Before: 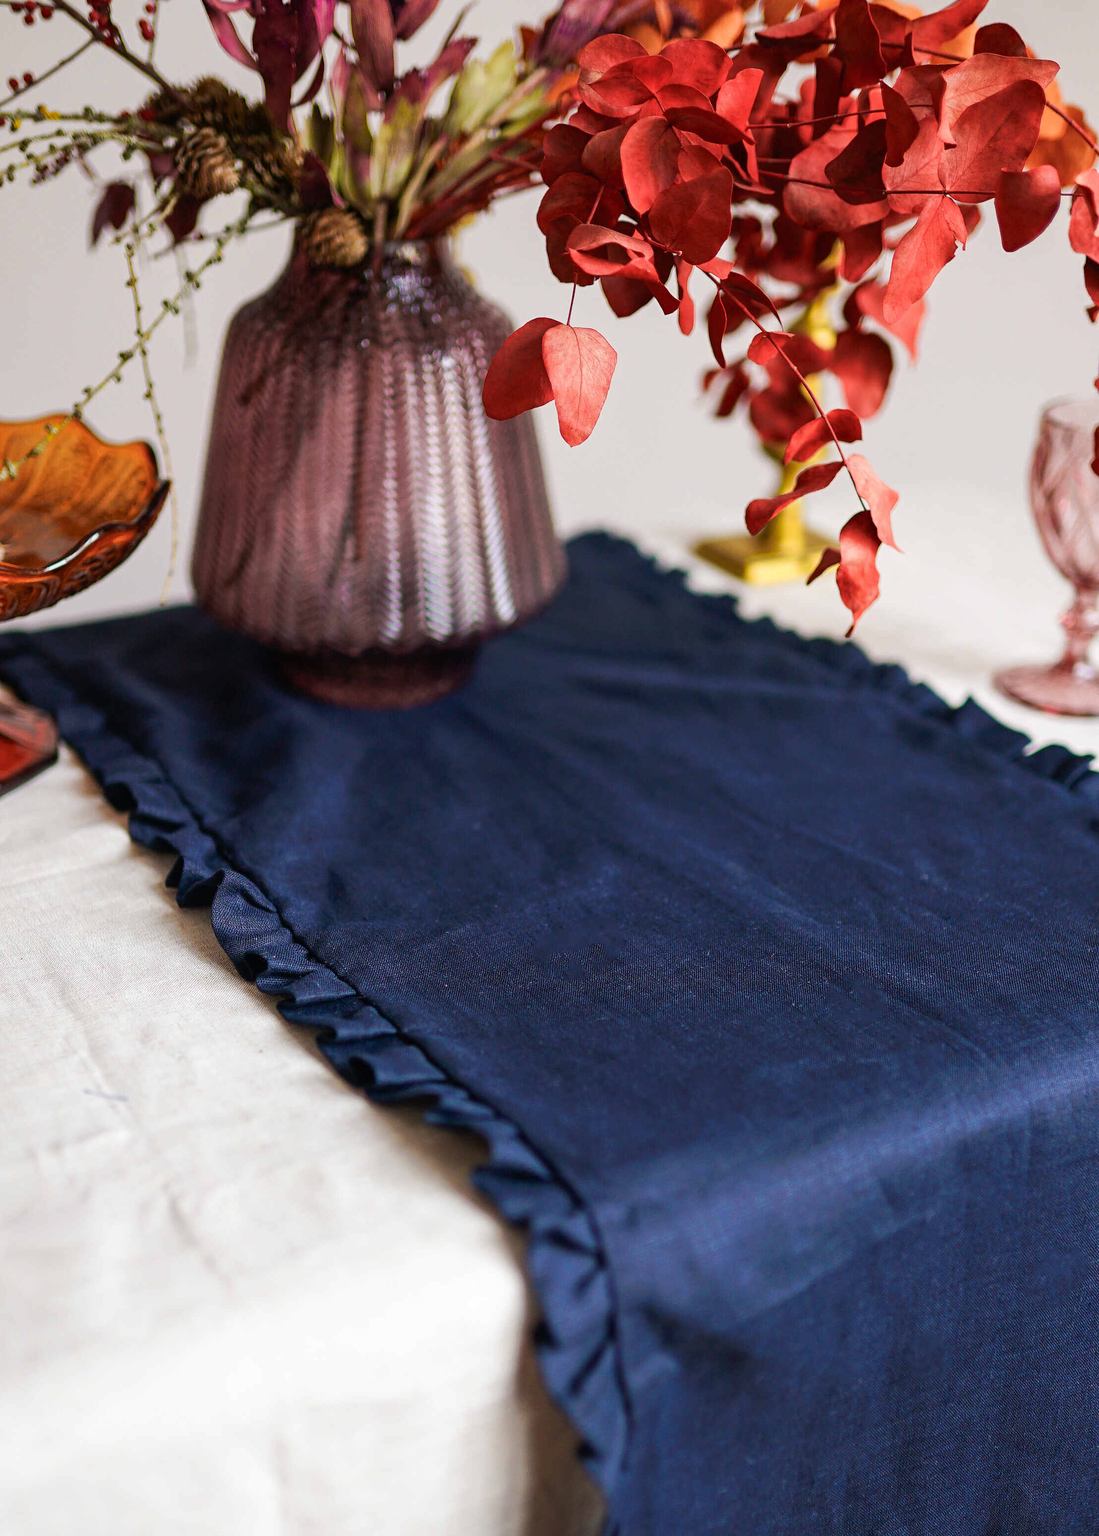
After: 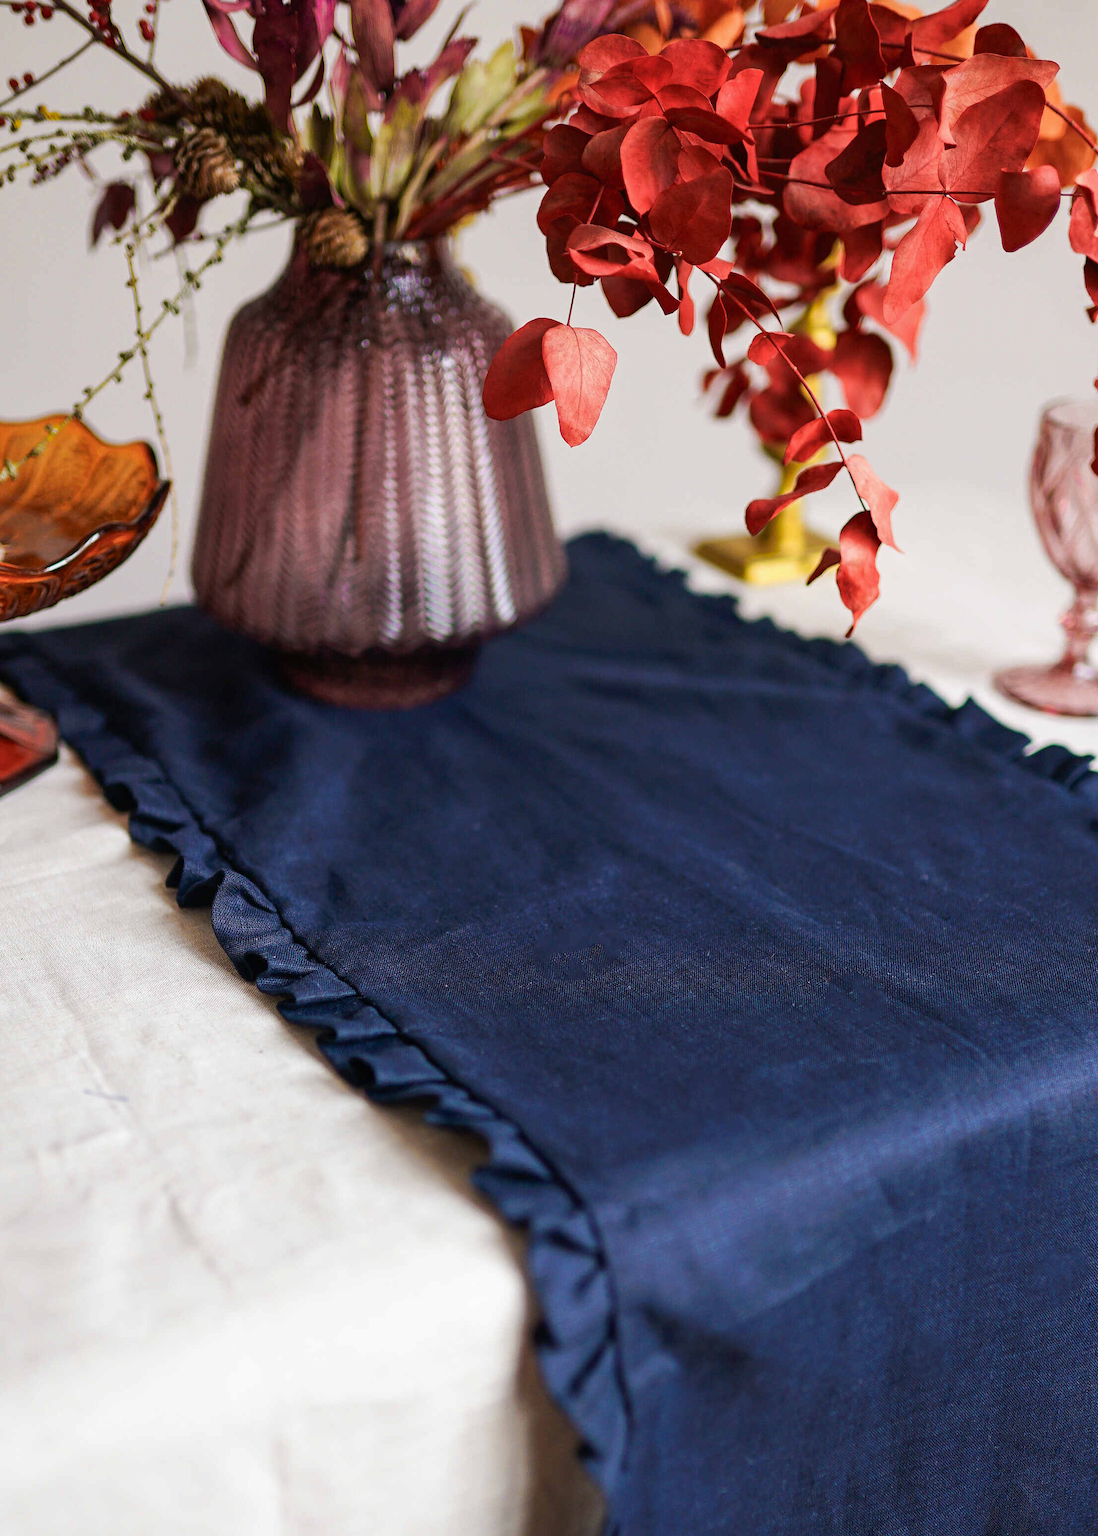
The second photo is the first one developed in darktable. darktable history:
exposure: exposure -0.04 EV, compensate exposure bias true, compensate highlight preservation false
